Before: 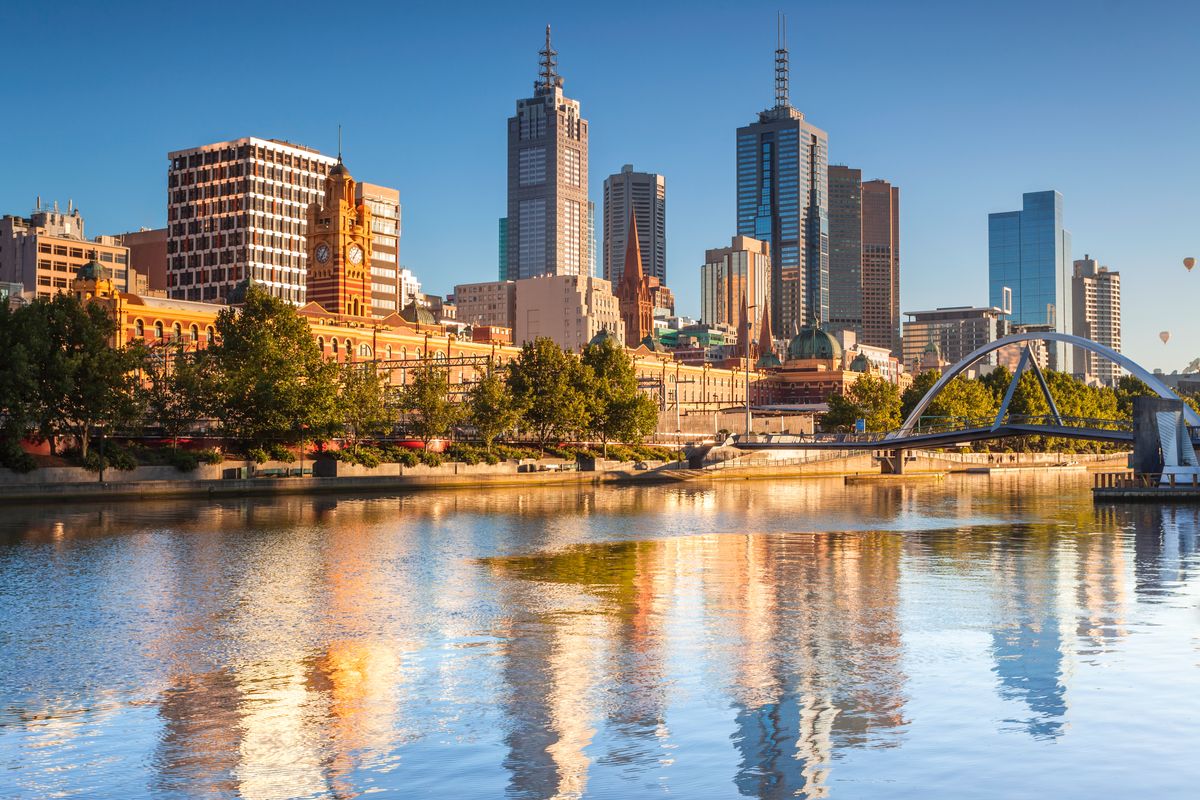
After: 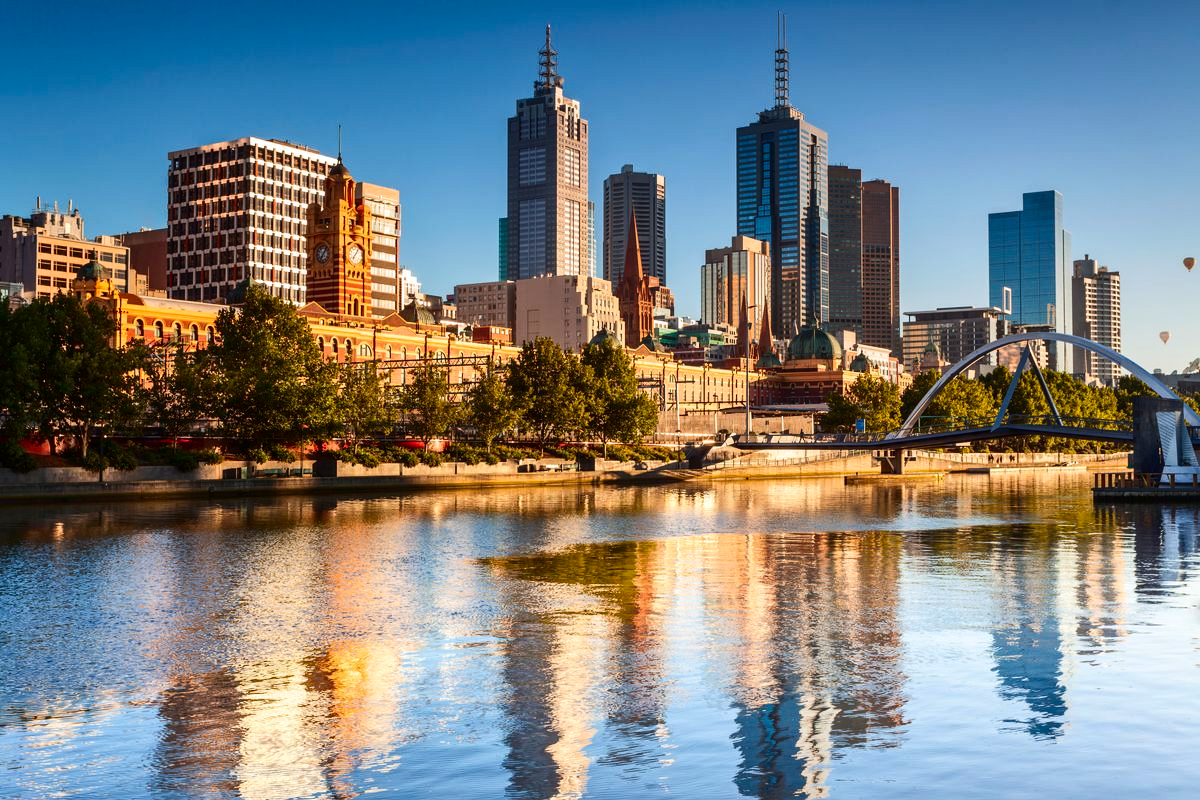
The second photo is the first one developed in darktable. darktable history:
shadows and highlights: soften with gaussian
contrast brightness saturation: contrast 0.2, brightness -0.11, saturation 0.1
